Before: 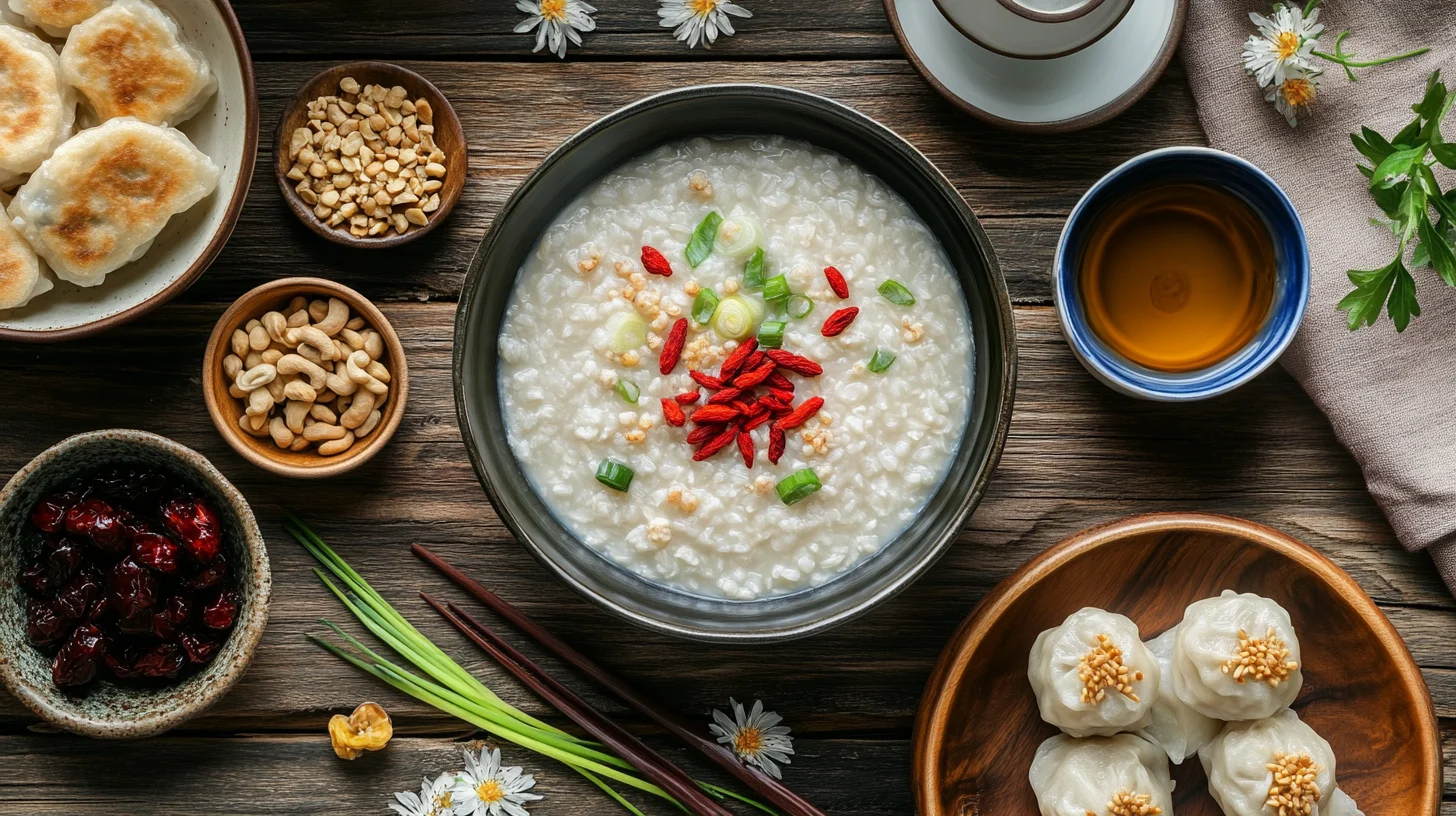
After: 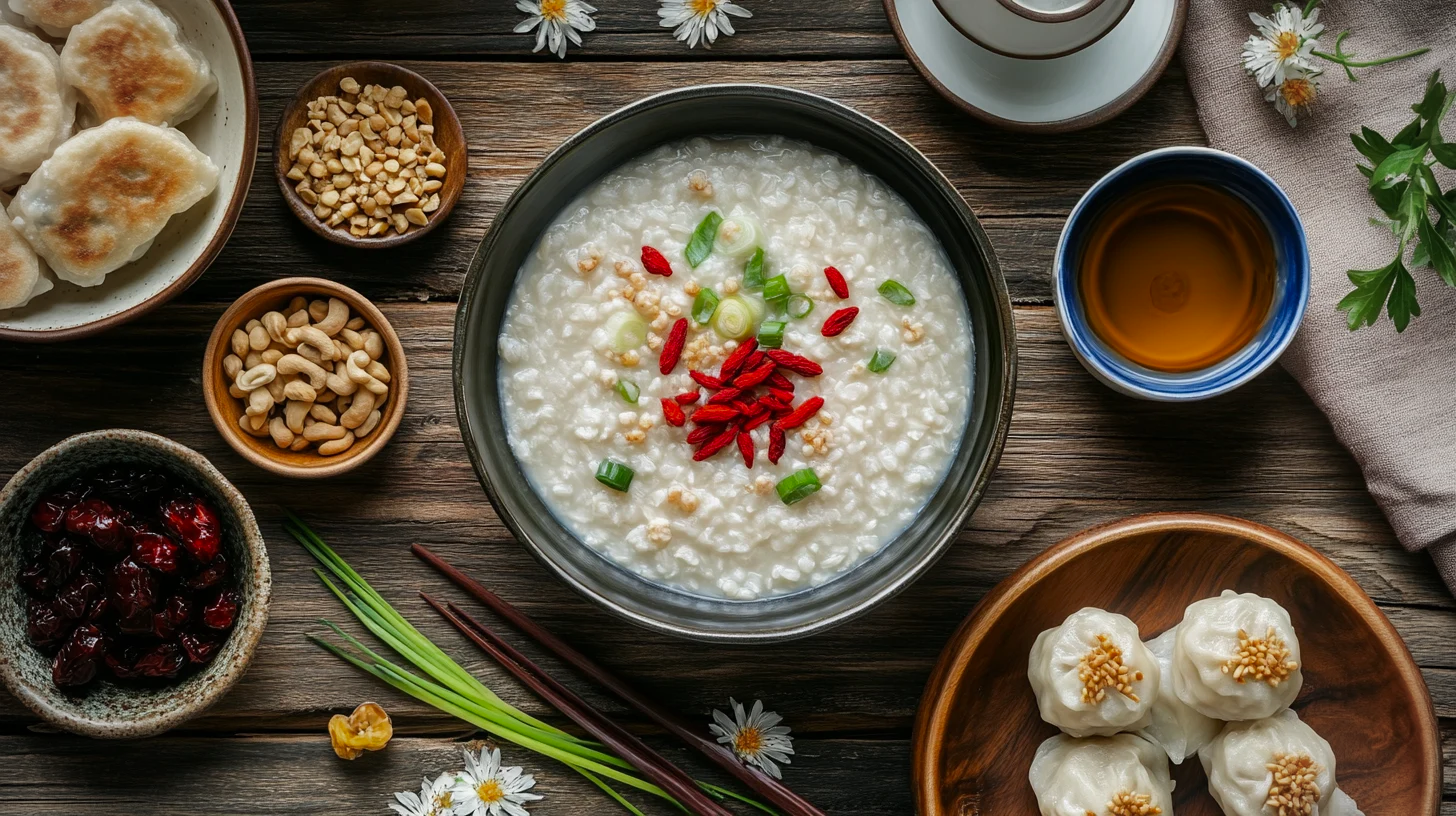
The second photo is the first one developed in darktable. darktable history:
vignetting: on, module defaults
color zones: curves: ch0 [(0, 0.425) (0.143, 0.422) (0.286, 0.42) (0.429, 0.419) (0.571, 0.419) (0.714, 0.42) (0.857, 0.422) (1, 0.425)]
